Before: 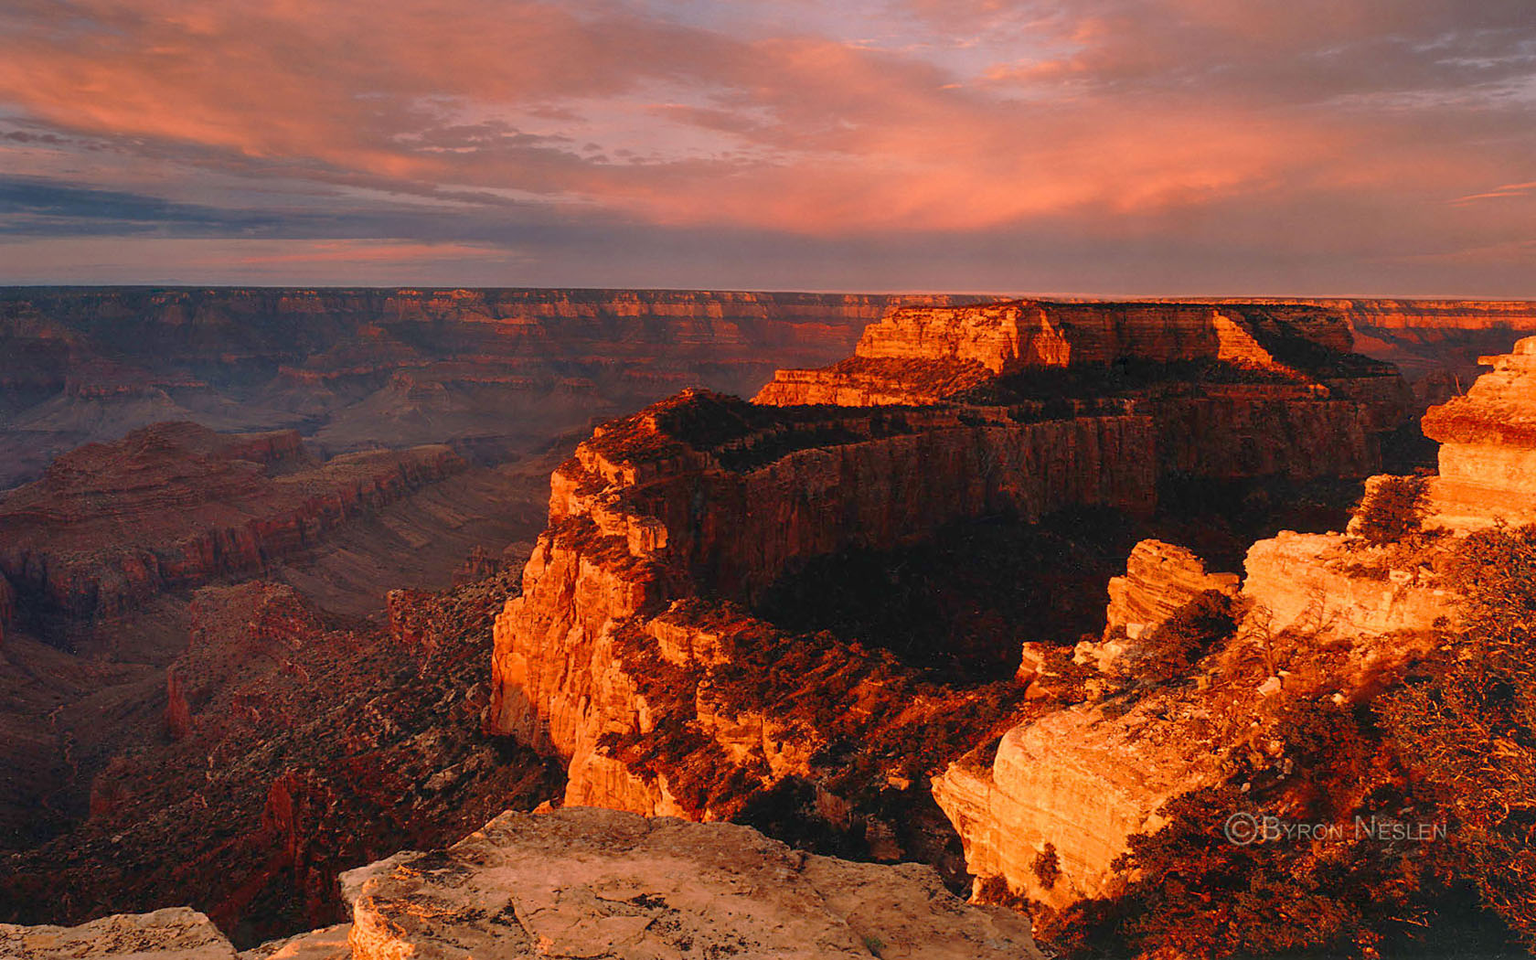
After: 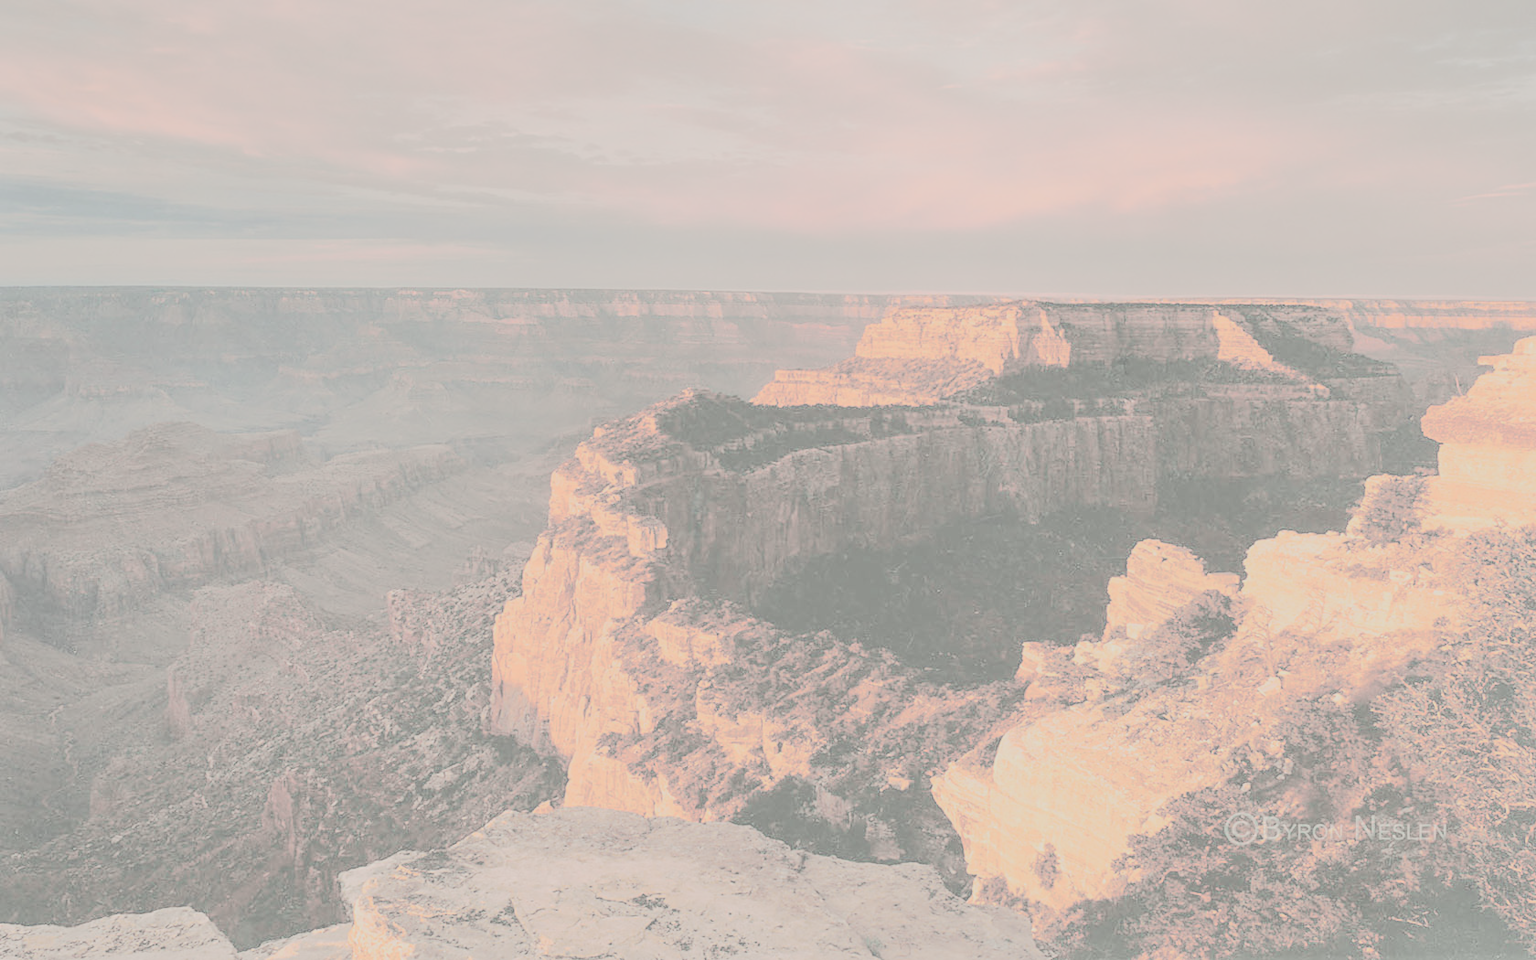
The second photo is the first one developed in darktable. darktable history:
contrast brightness saturation: contrast -0.32, brightness 0.75, saturation -0.78
tone curve: curves: ch0 [(0, 0.017) (0.091, 0.04) (0.296, 0.276) (0.439, 0.482) (0.64, 0.729) (0.785, 0.817) (0.995, 0.917)]; ch1 [(0, 0) (0.384, 0.365) (0.463, 0.447) (0.486, 0.474) (0.503, 0.497) (0.526, 0.52) (0.555, 0.564) (0.578, 0.589) (0.638, 0.66) (0.766, 0.773) (1, 1)]; ch2 [(0, 0) (0.374, 0.344) (0.446, 0.443) (0.501, 0.509) (0.528, 0.522) (0.569, 0.593) (0.61, 0.646) (0.666, 0.688) (1, 1)], color space Lab, independent channels, preserve colors none
